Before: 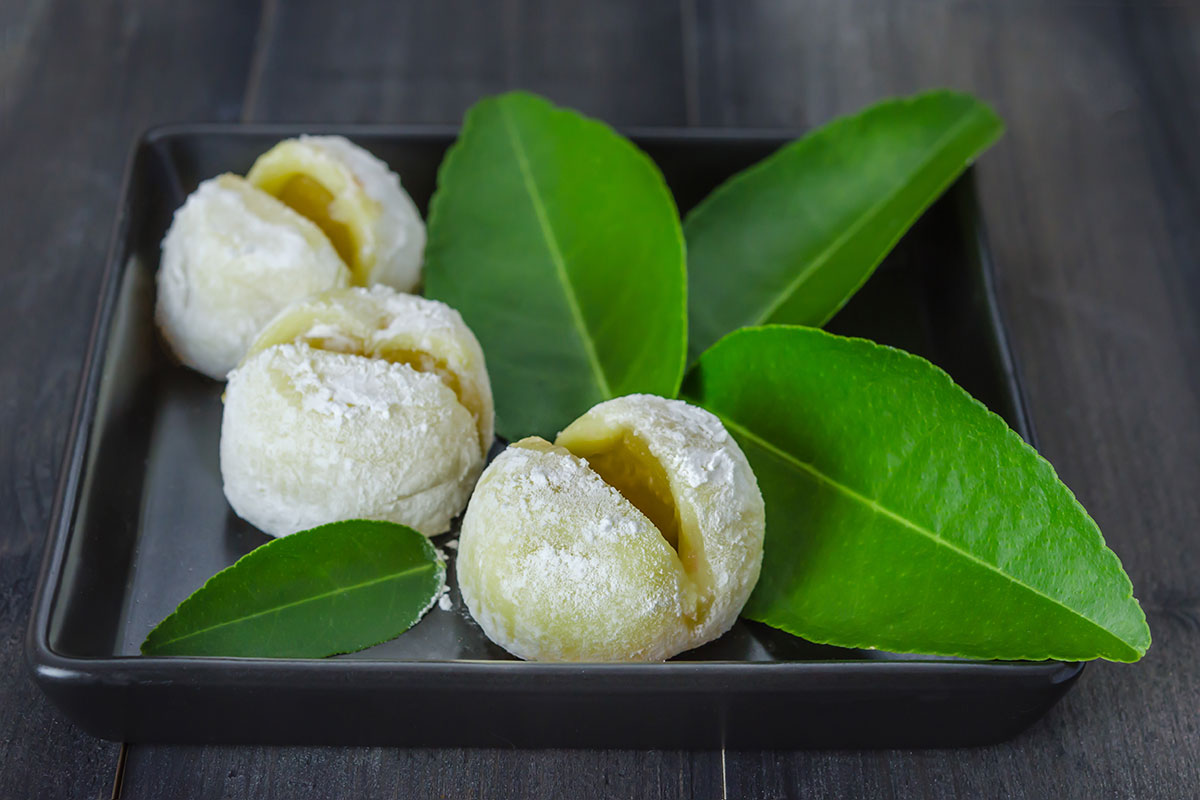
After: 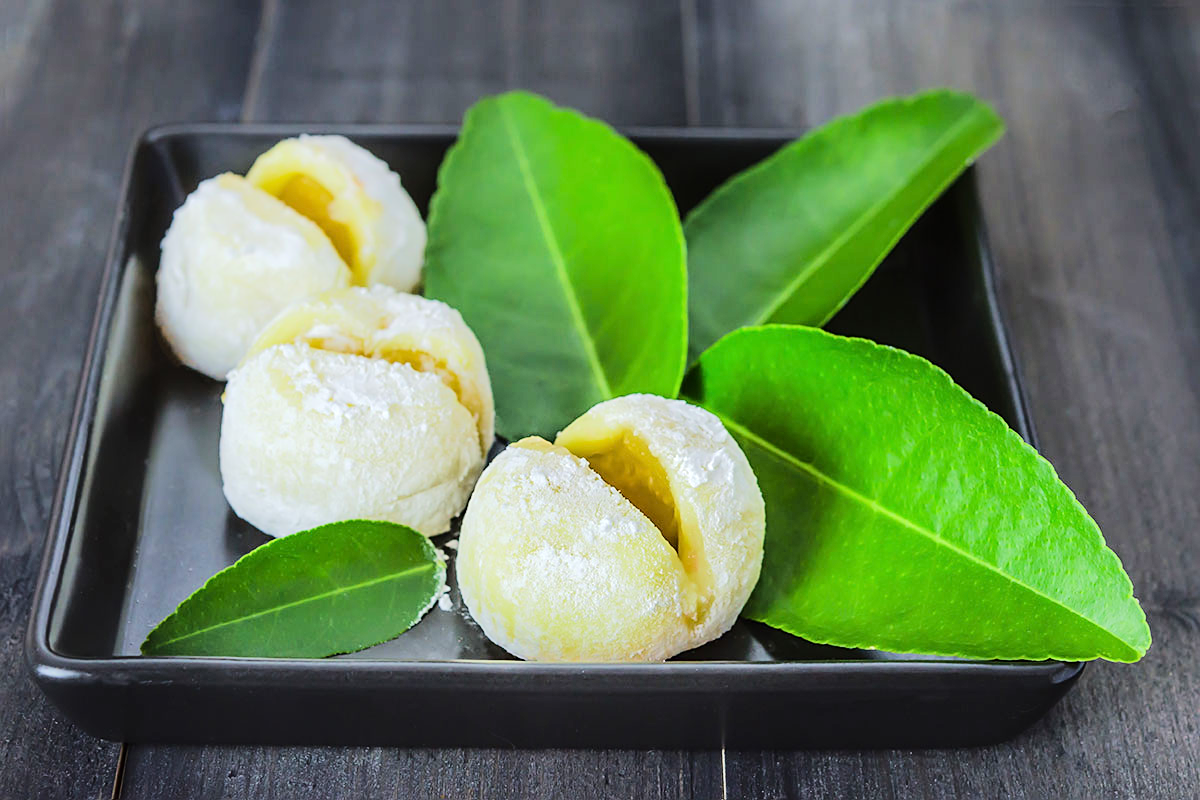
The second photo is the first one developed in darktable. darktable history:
sharpen: amount 0.213
tone equalizer: -7 EV 0.159 EV, -6 EV 0.604 EV, -5 EV 1.16 EV, -4 EV 1.35 EV, -3 EV 1.15 EV, -2 EV 0.6 EV, -1 EV 0.166 EV, edges refinement/feathering 500, mask exposure compensation -1.57 EV, preserve details no
